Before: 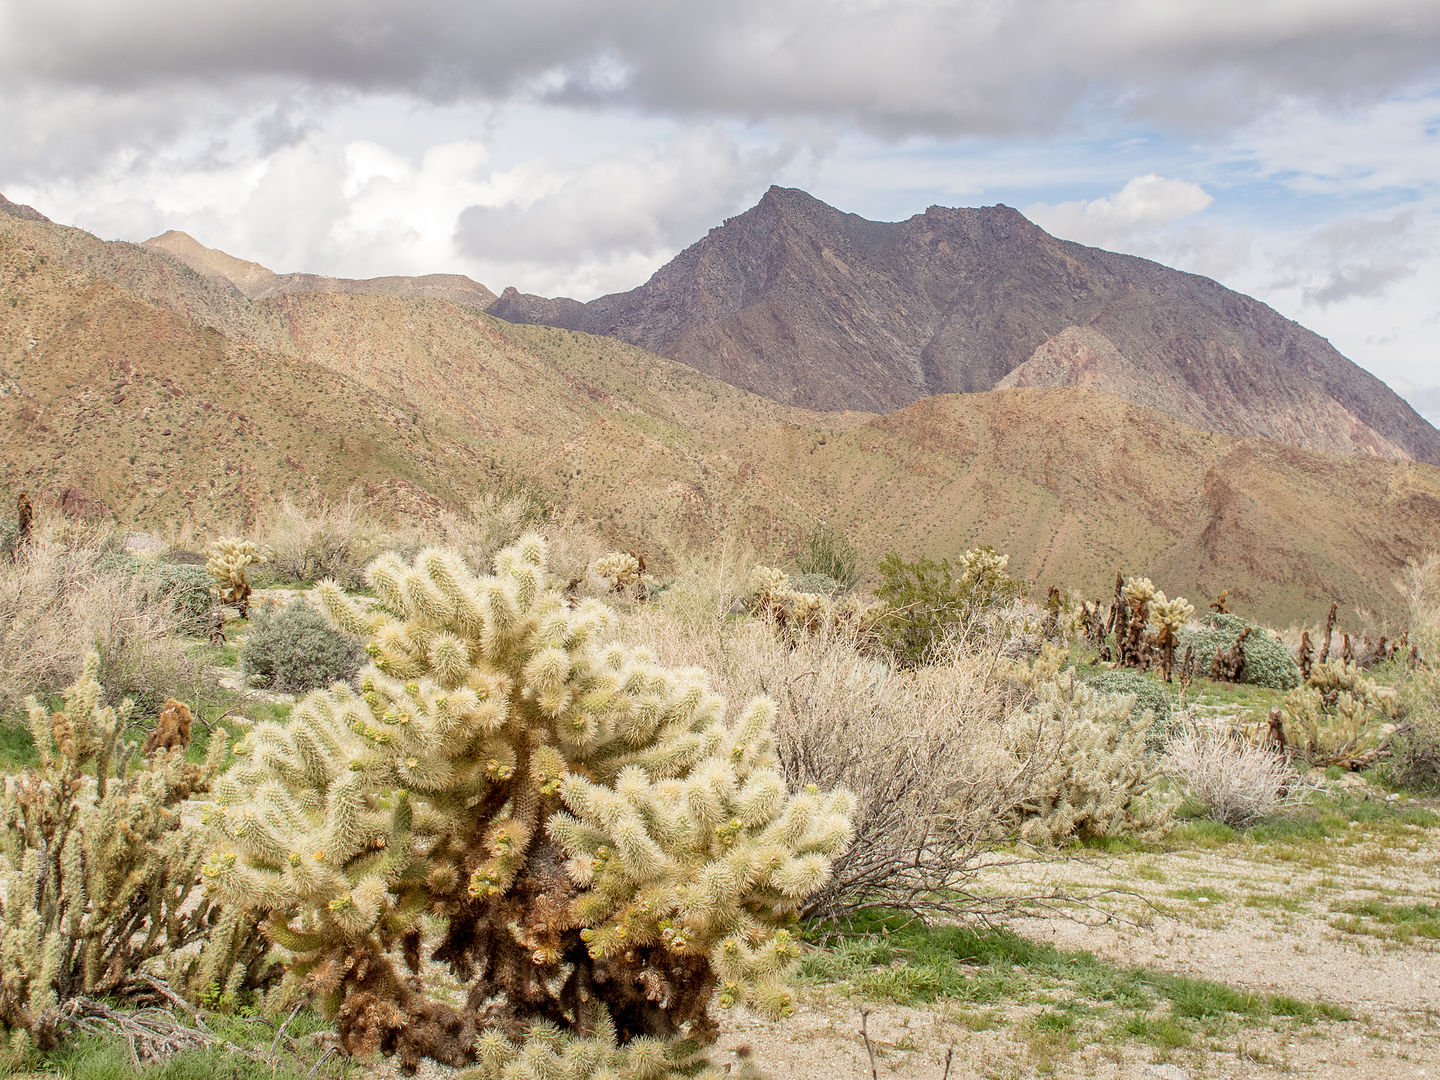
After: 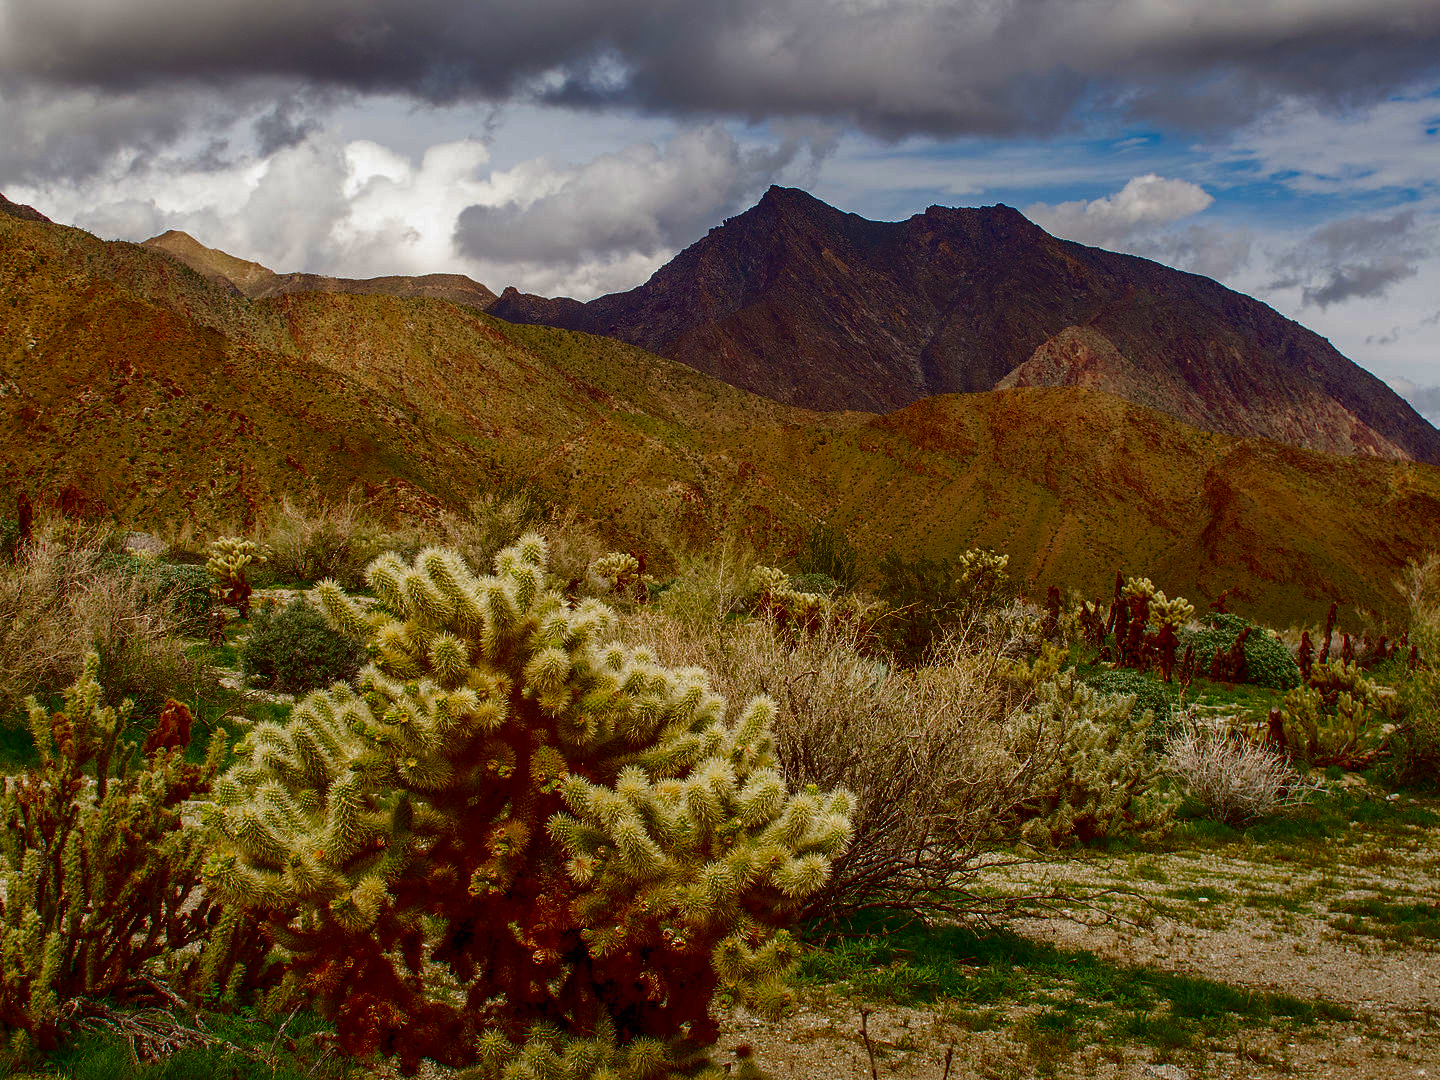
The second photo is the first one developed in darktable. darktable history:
contrast brightness saturation: brightness -0.996, saturation 0.983
exposure: exposure -0.048 EV, compensate highlight preservation false
